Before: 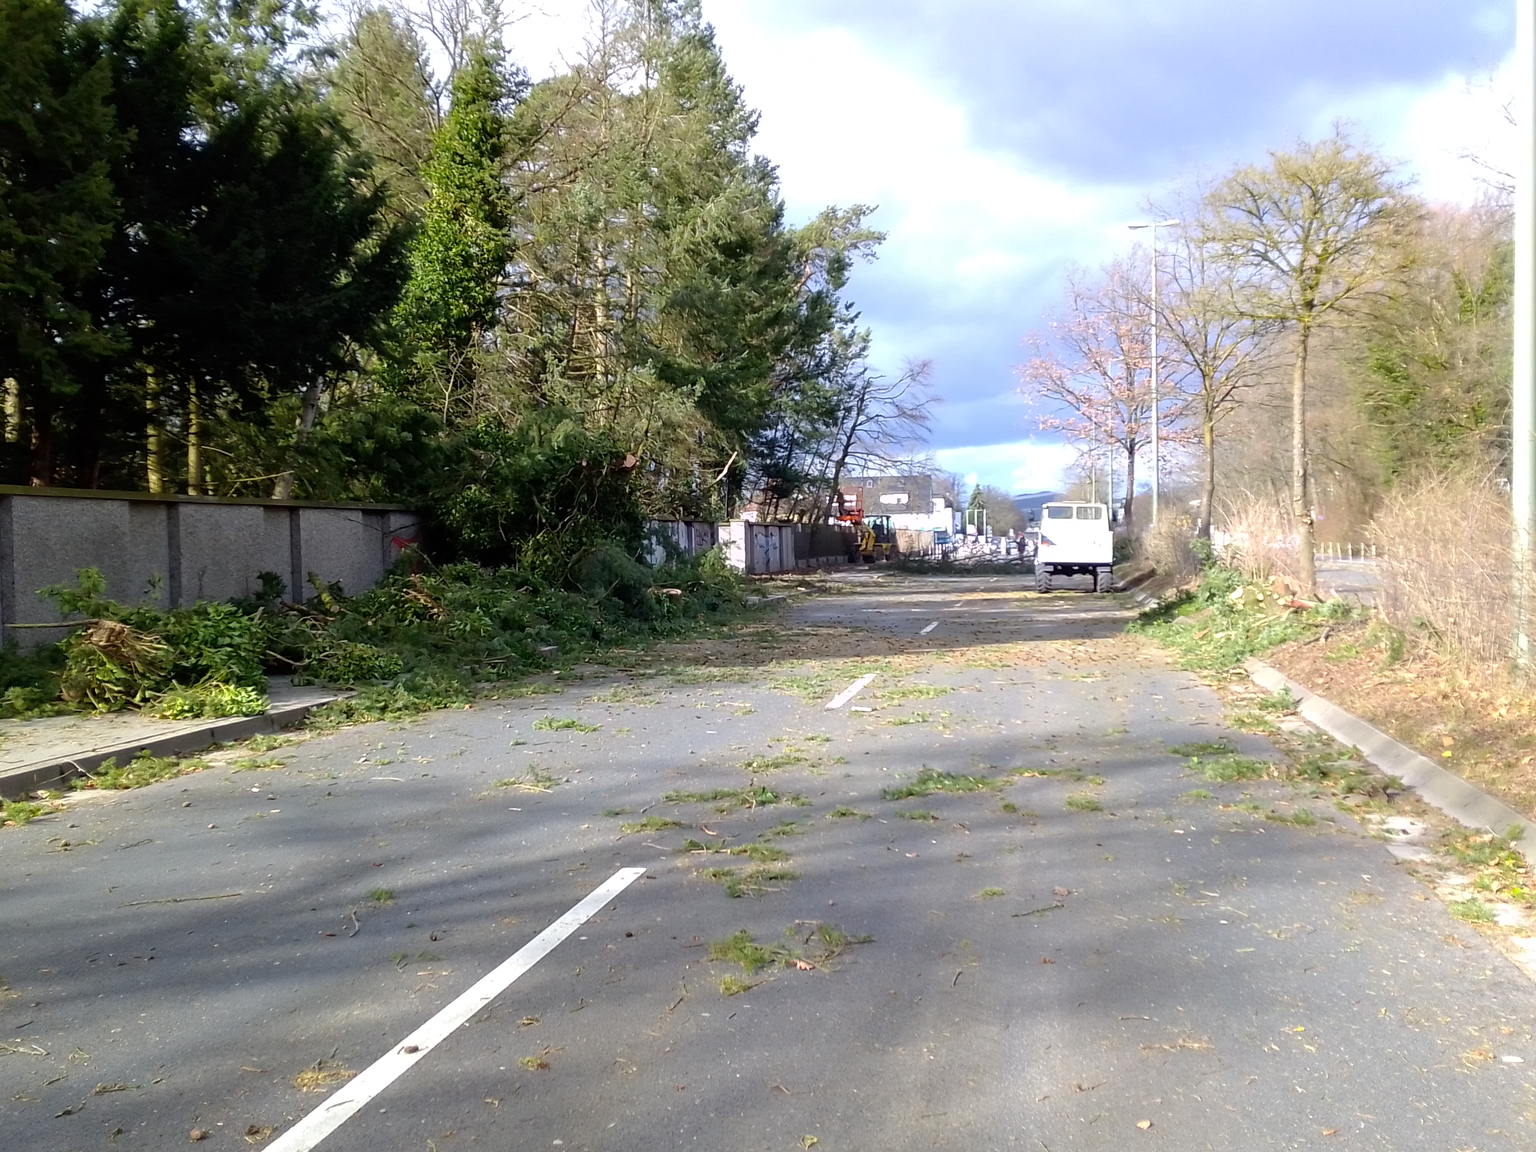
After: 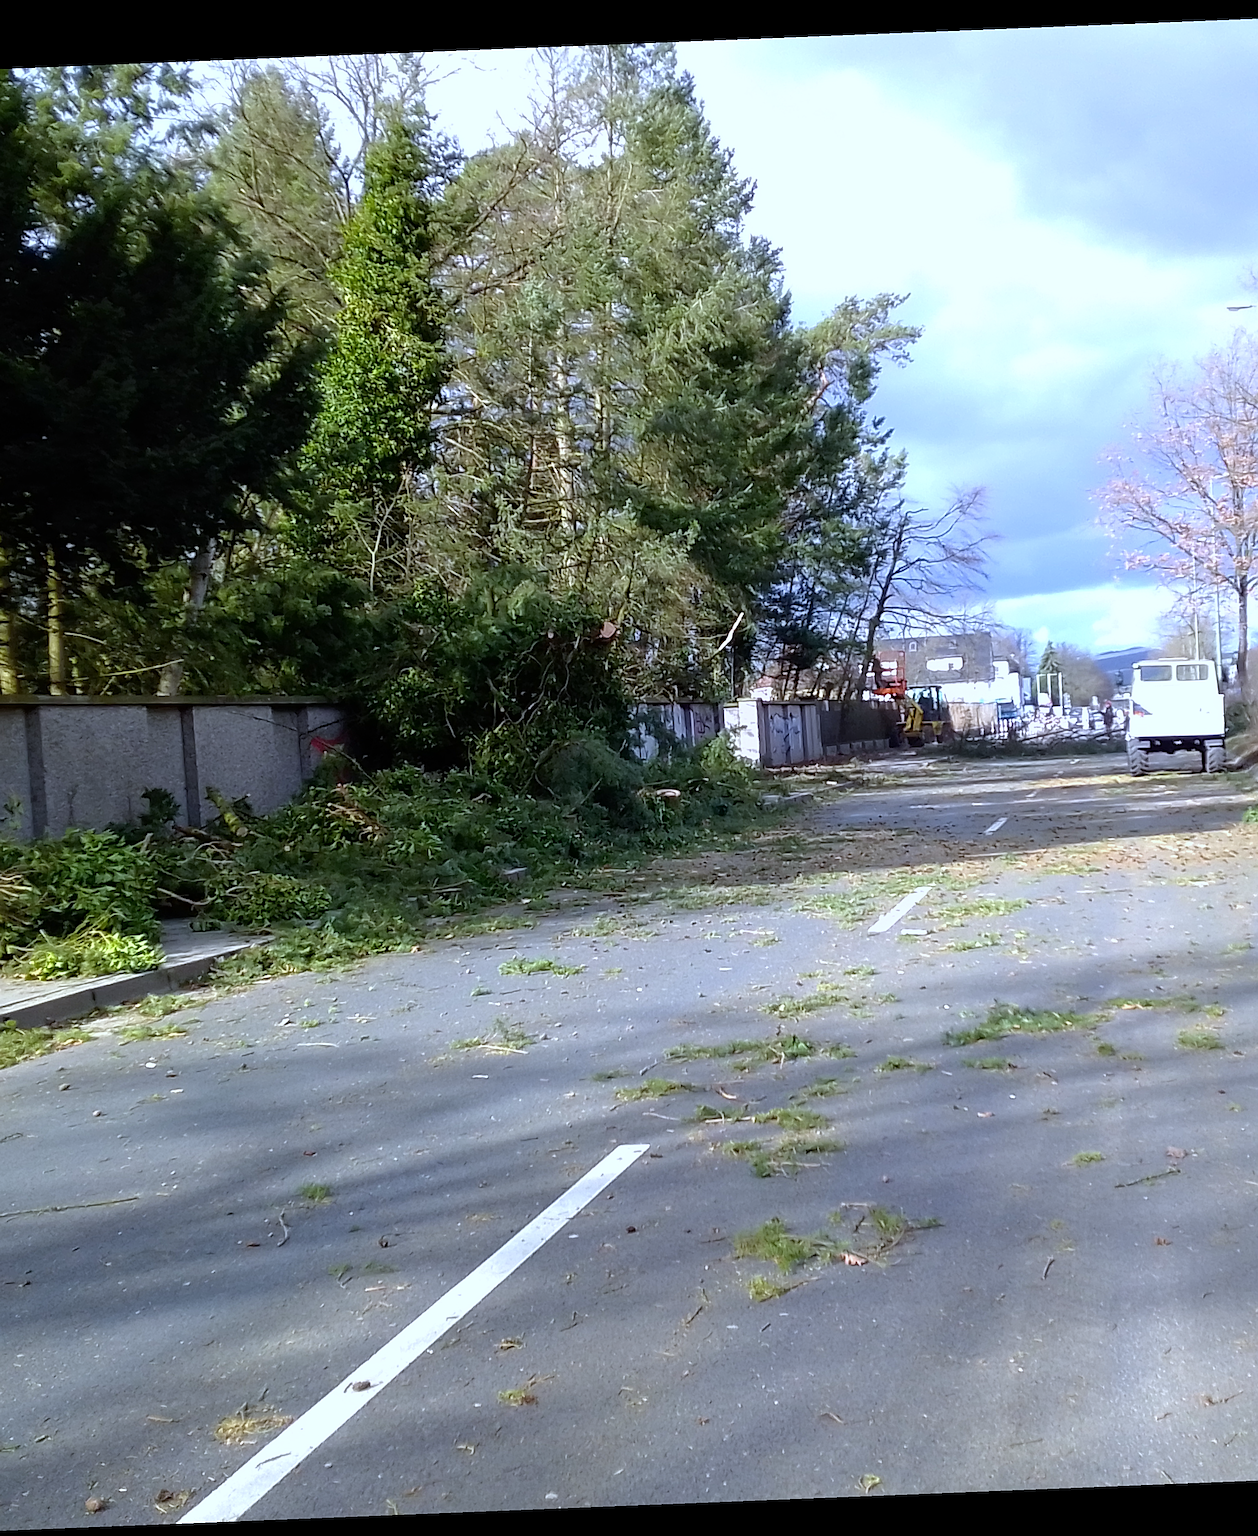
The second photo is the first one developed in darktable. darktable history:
sharpen: on, module defaults
white balance: red 0.931, blue 1.11
rotate and perspective: rotation -2.29°, automatic cropping off
crop: left 10.644%, right 26.528%
